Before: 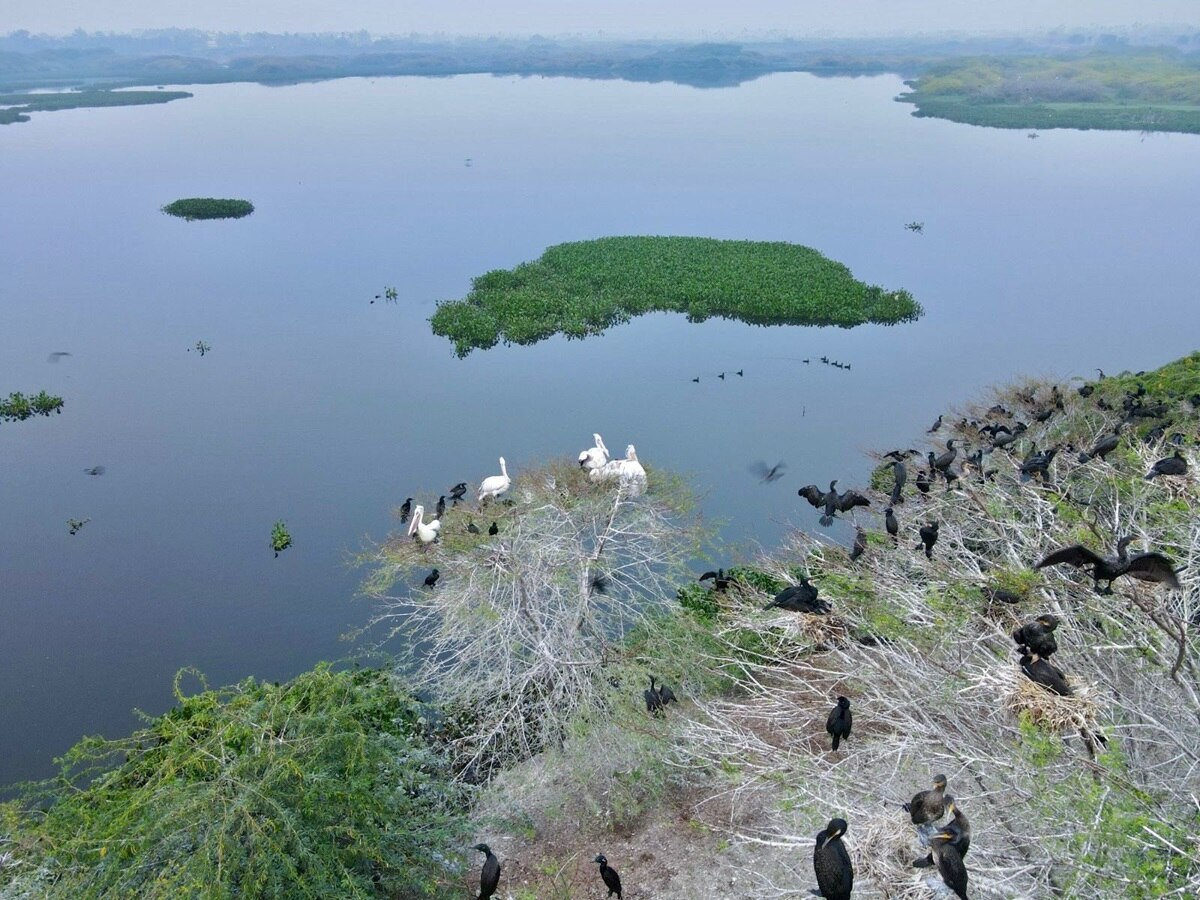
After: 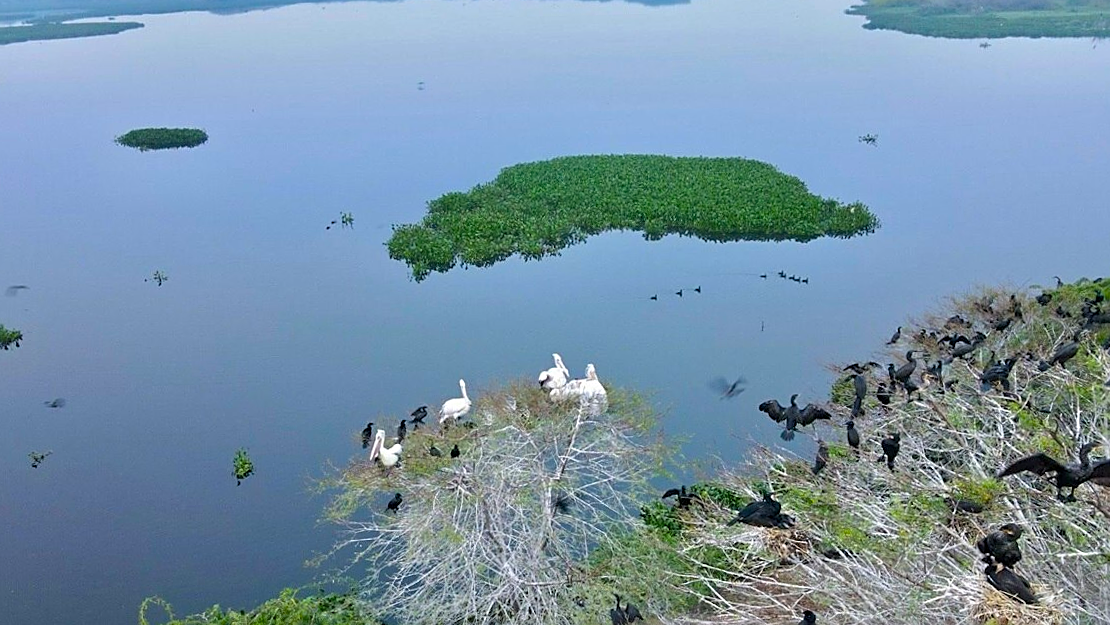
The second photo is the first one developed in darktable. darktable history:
crop: left 2.737%, top 7.287%, right 3.421%, bottom 20.179%
color balance rgb: perceptual saturation grading › global saturation 20%, global vibrance 20%
rotate and perspective: rotation -1.42°, crop left 0.016, crop right 0.984, crop top 0.035, crop bottom 0.965
sharpen: on, module defaults
